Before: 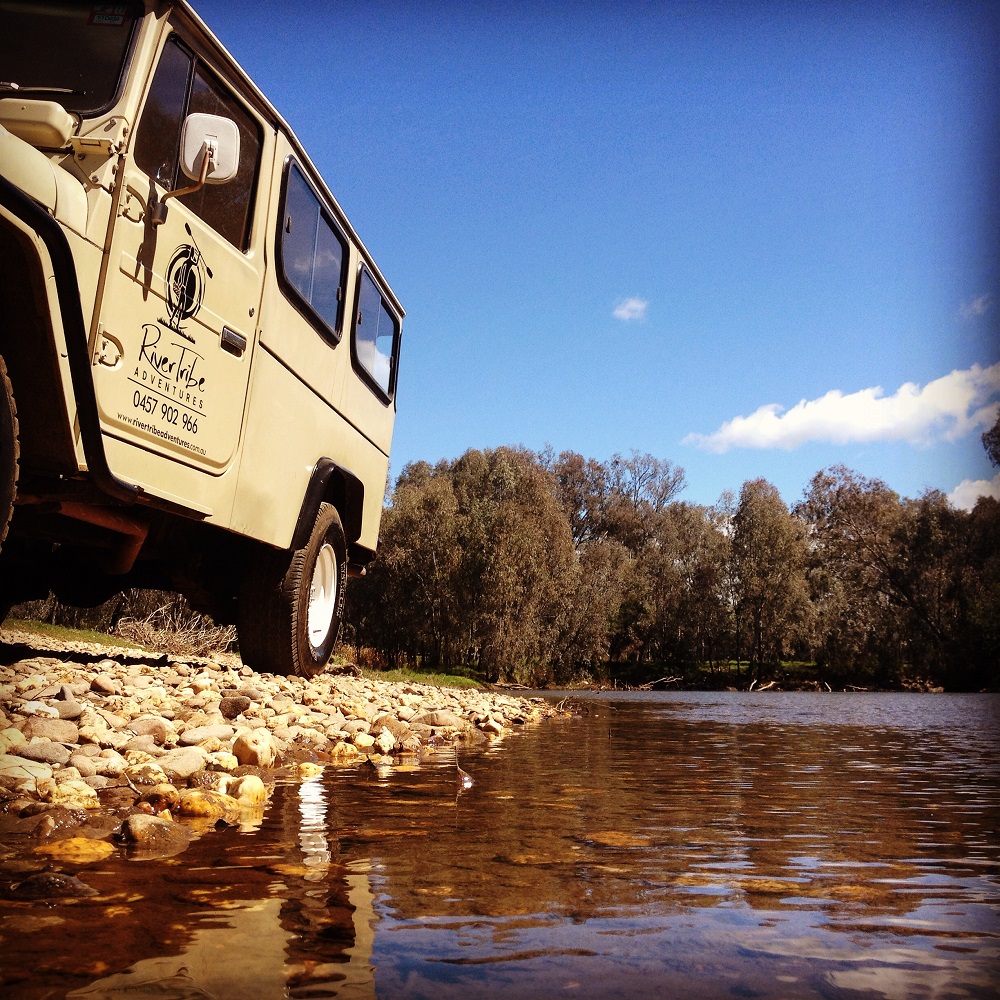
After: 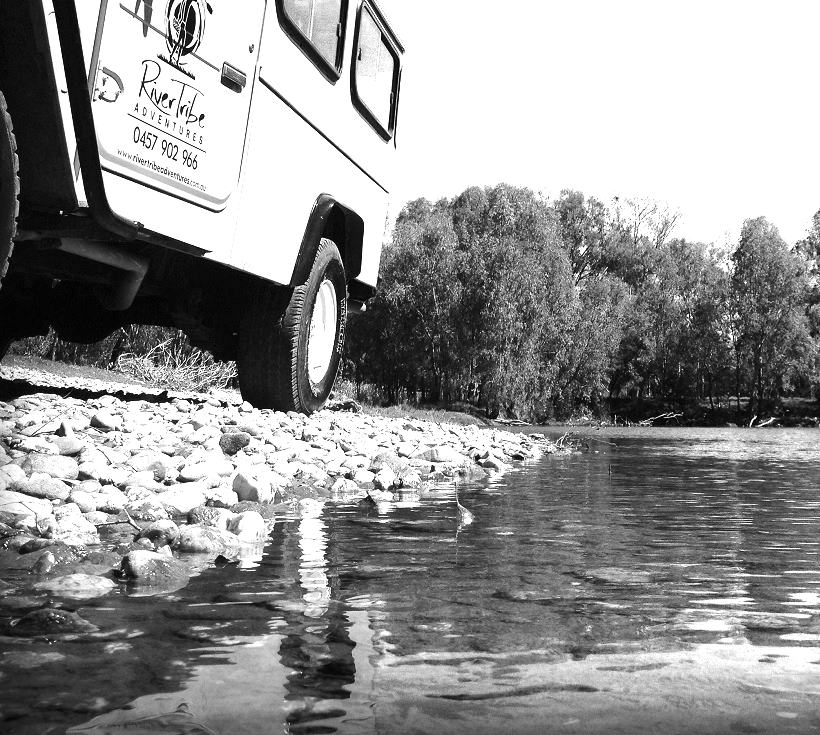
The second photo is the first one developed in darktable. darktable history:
crop: top 26.473%, right 17.974%
color zones: curves: ch0 [(0, 0.613) (0.01, 0.613) (0.245, 0.448) (0.498, 0.529) (0.642, 0.665) (0.879, 0.777) (0.99, 0.613)]; ch1 [(0, 0) (0.143, 0) (0.286, 0) (0.429, 0) (0.571, 0) (0.714, 0) (0.857, 0)]
exposure: black level correction 0, exposure 1.199 EV, compensate highlight preservation false
